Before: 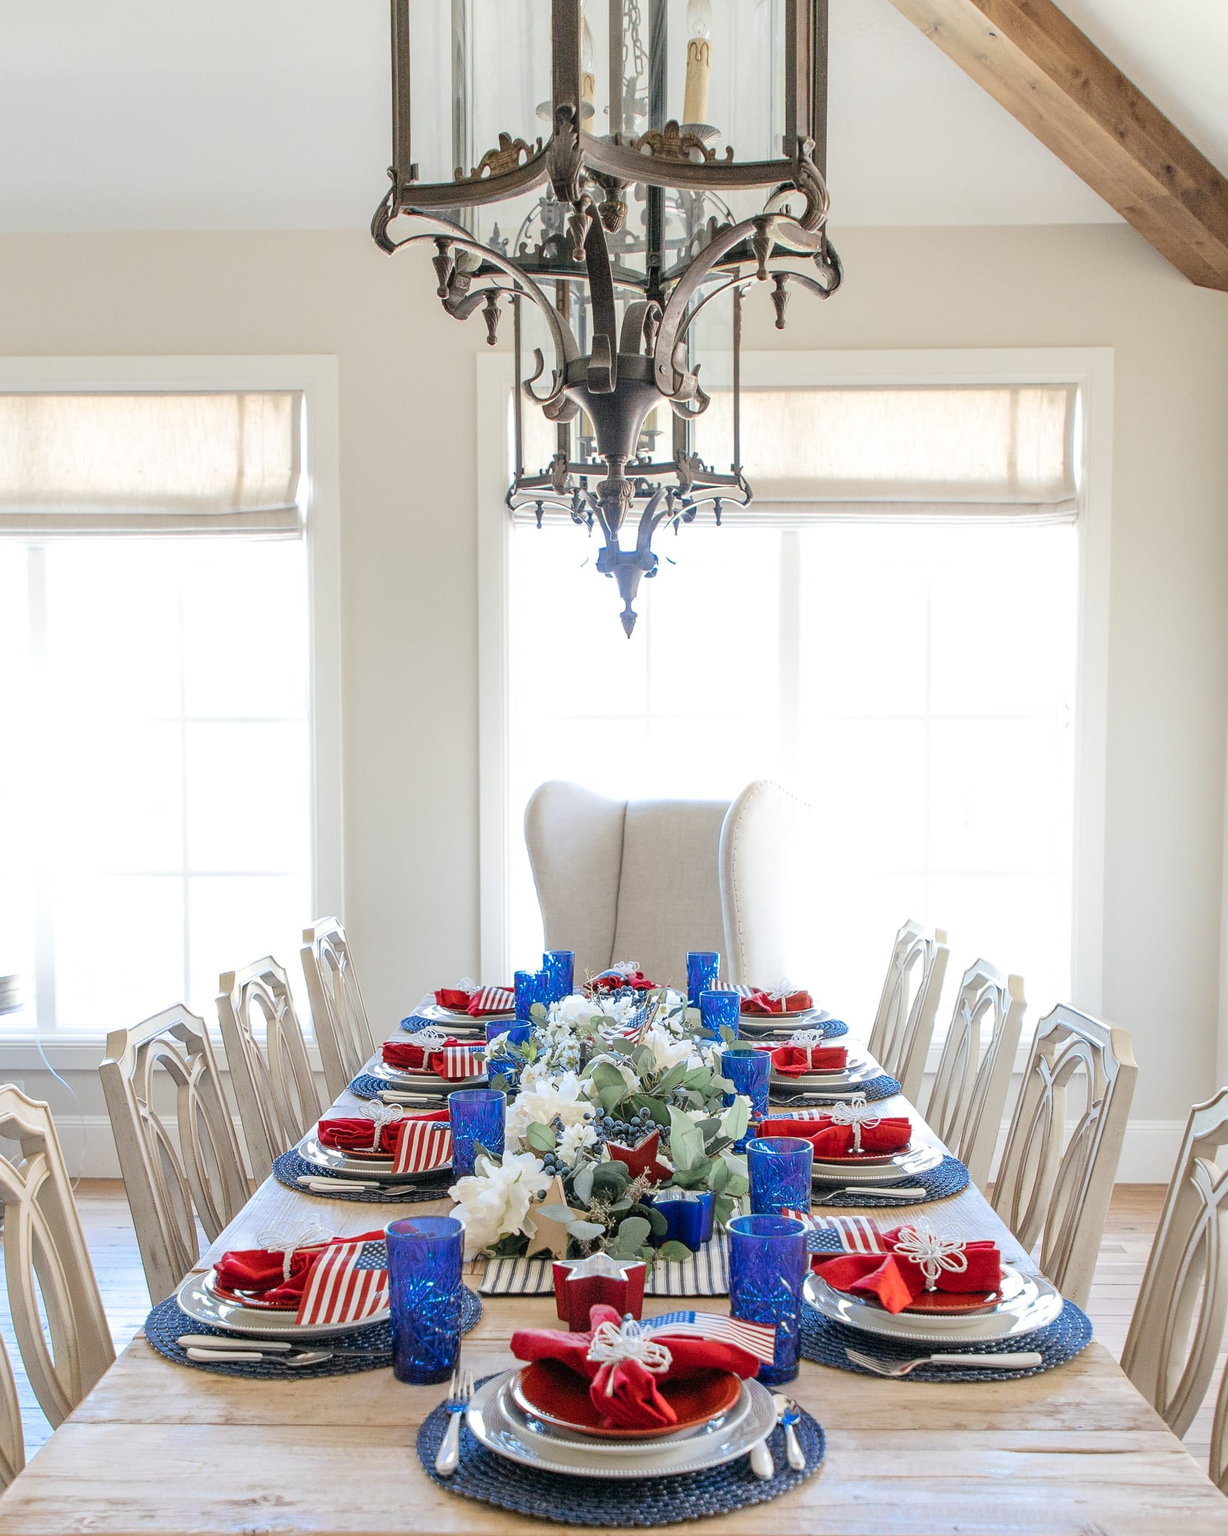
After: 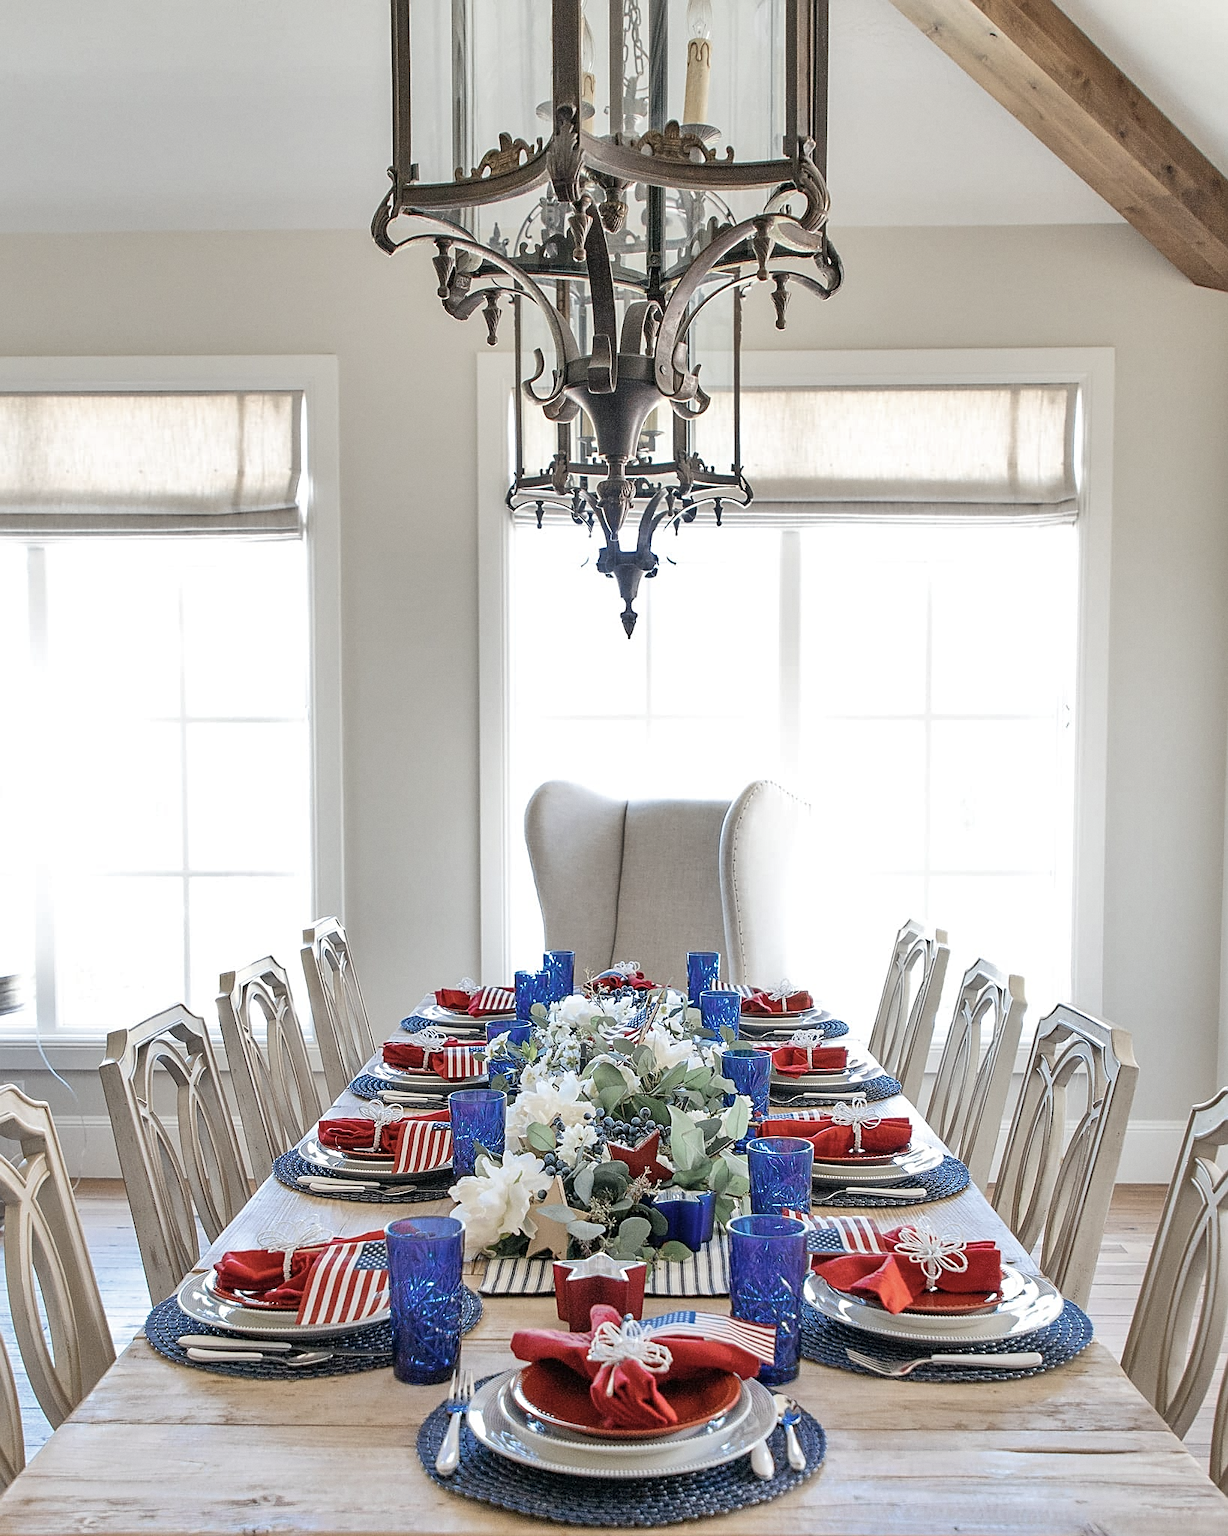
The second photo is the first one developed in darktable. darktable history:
shadows and highlights: highlights color adjustment 0%, soften with gaussian
color correction: saturation 0.8
grain: coarseness 0.09 ISO, strength 10%
sharpen: on, module defaults
